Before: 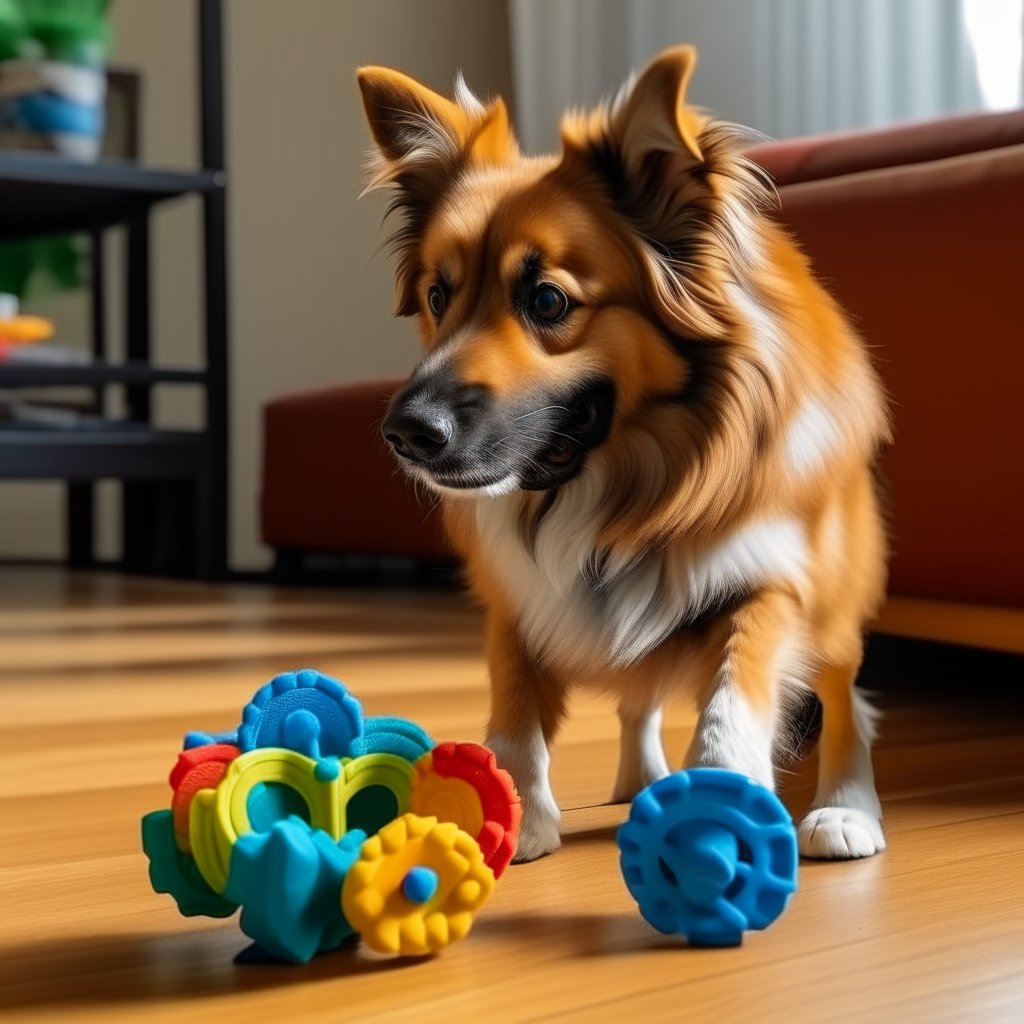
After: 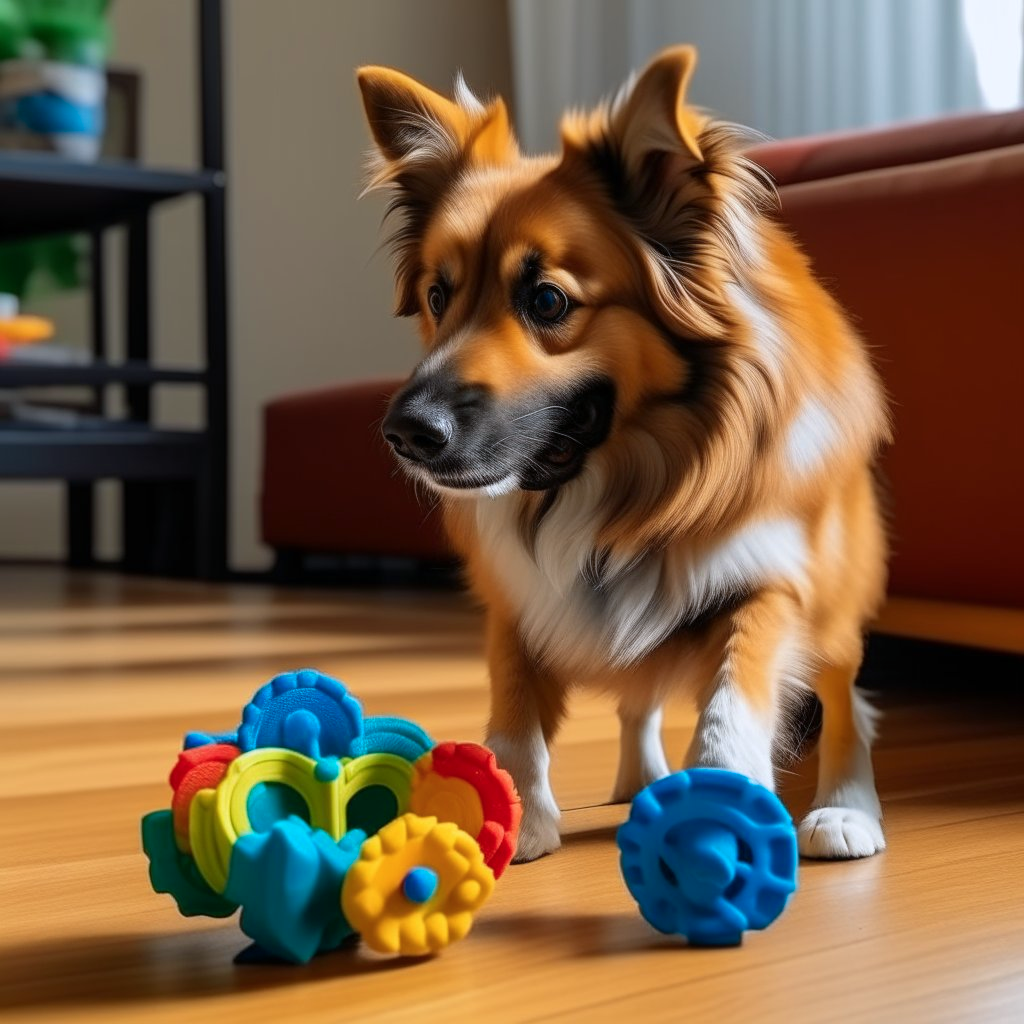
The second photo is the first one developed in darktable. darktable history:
color calibration: output R [0.999, 0.026, -0.11, 0], output G [-0.019, 1.037, -0.099, 0], output B [0.022, -0.023, 0.902, 0], illuminant as shot in camera, x 0.358, y 0.373, temperature 4628.91 K
